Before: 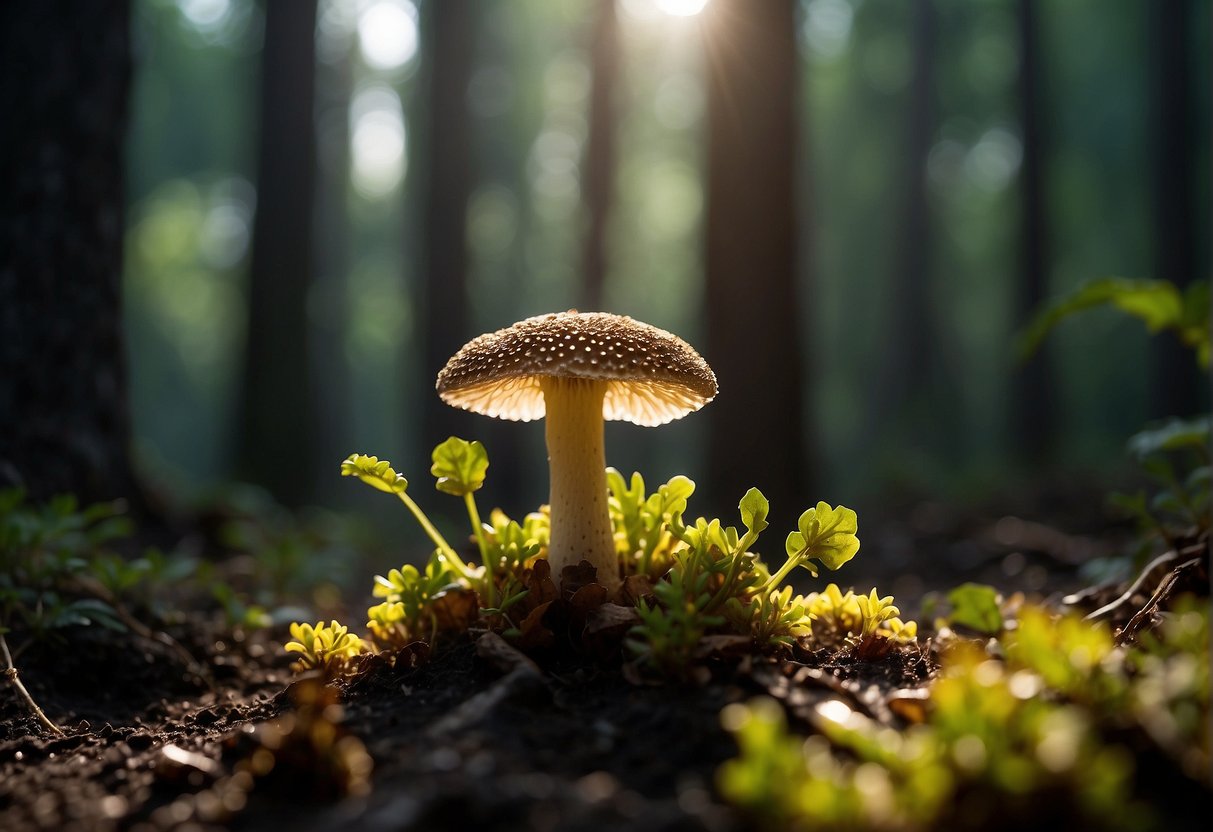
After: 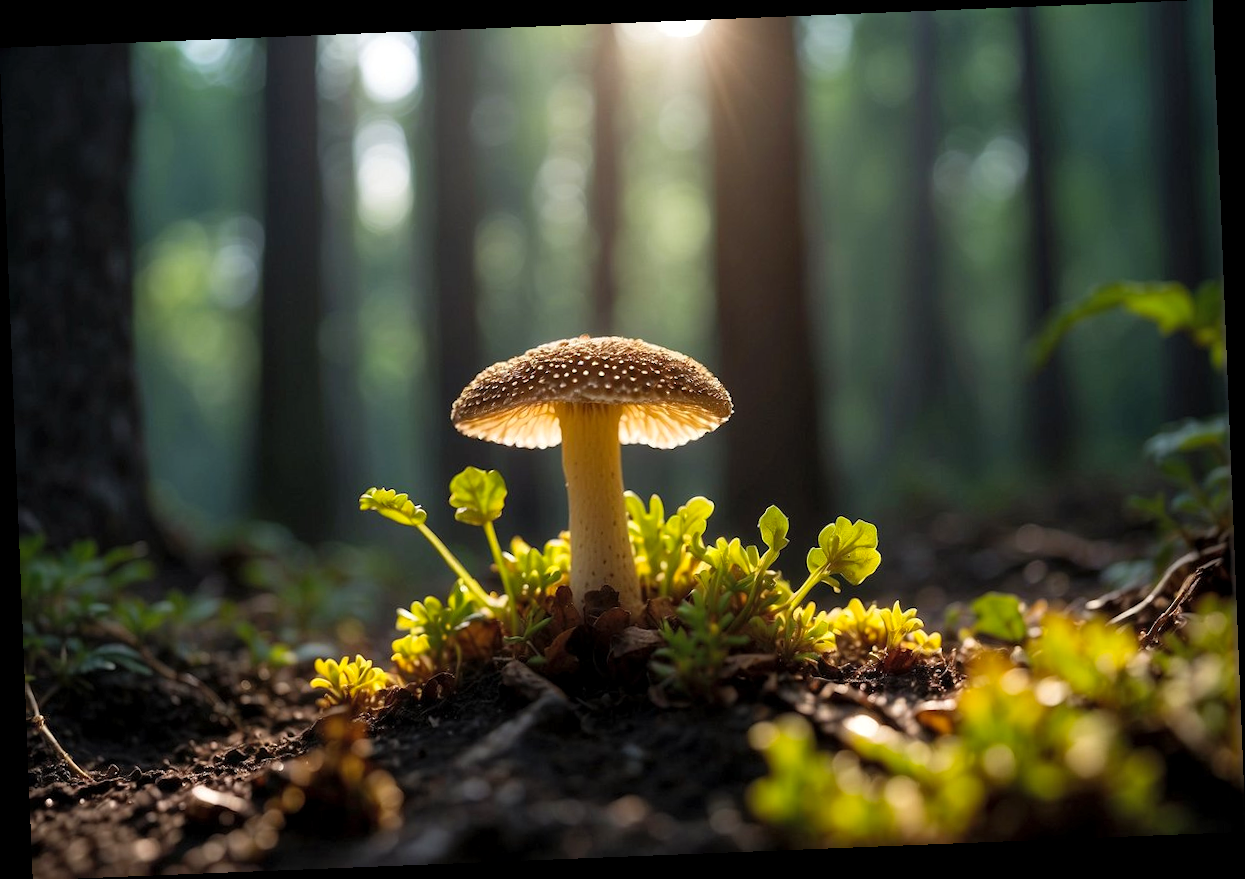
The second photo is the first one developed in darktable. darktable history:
local contrast: highlights 100%, shadows 100%, detail 120%, midtone range 0.2
rotate and perspective: rotation -2.29°, automatic cropping off
contrast brightness saturation: brightness 0.09, saturation 0.19
